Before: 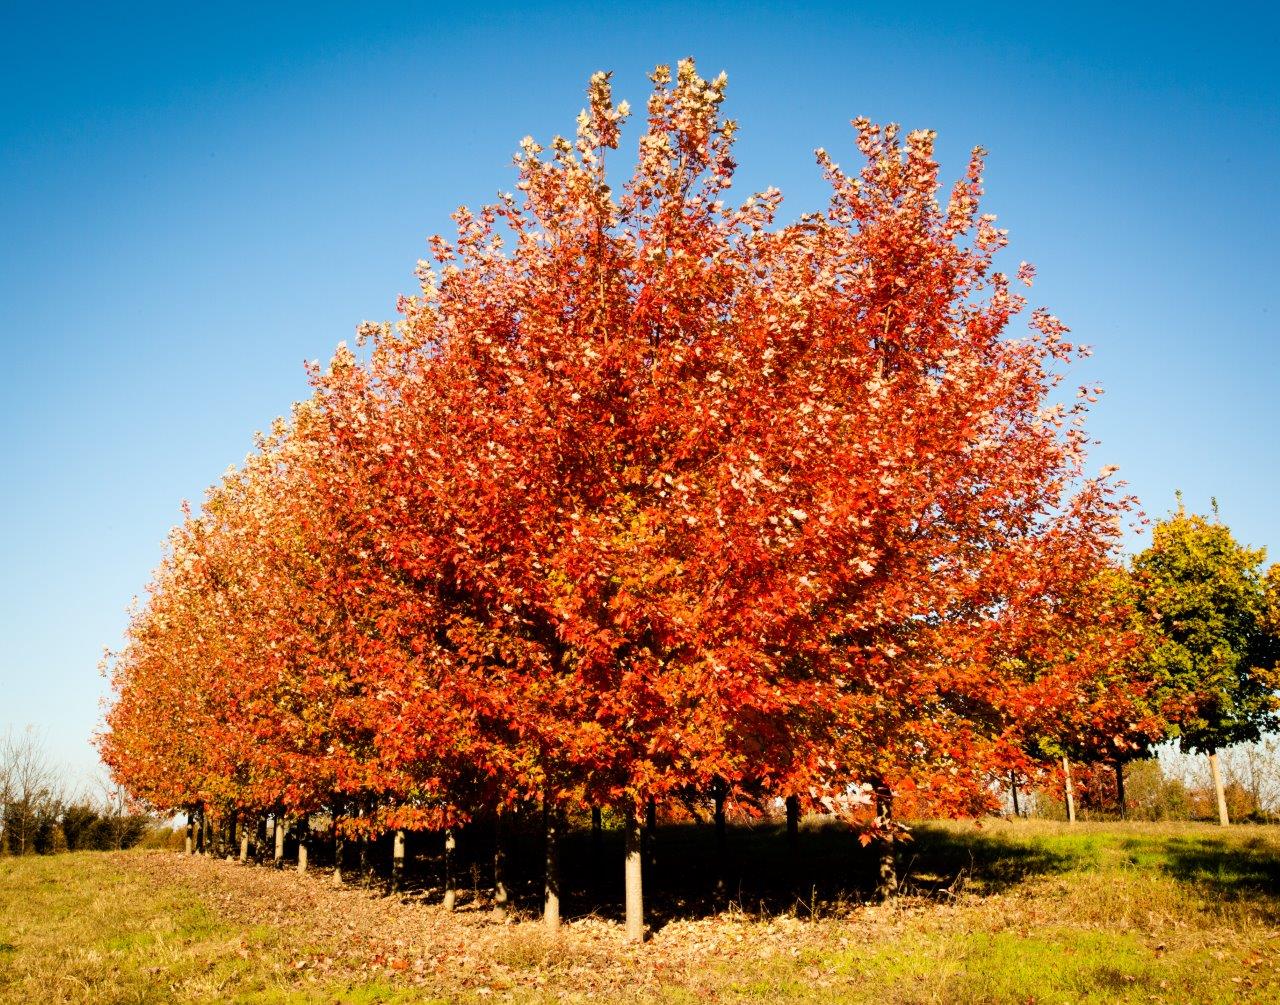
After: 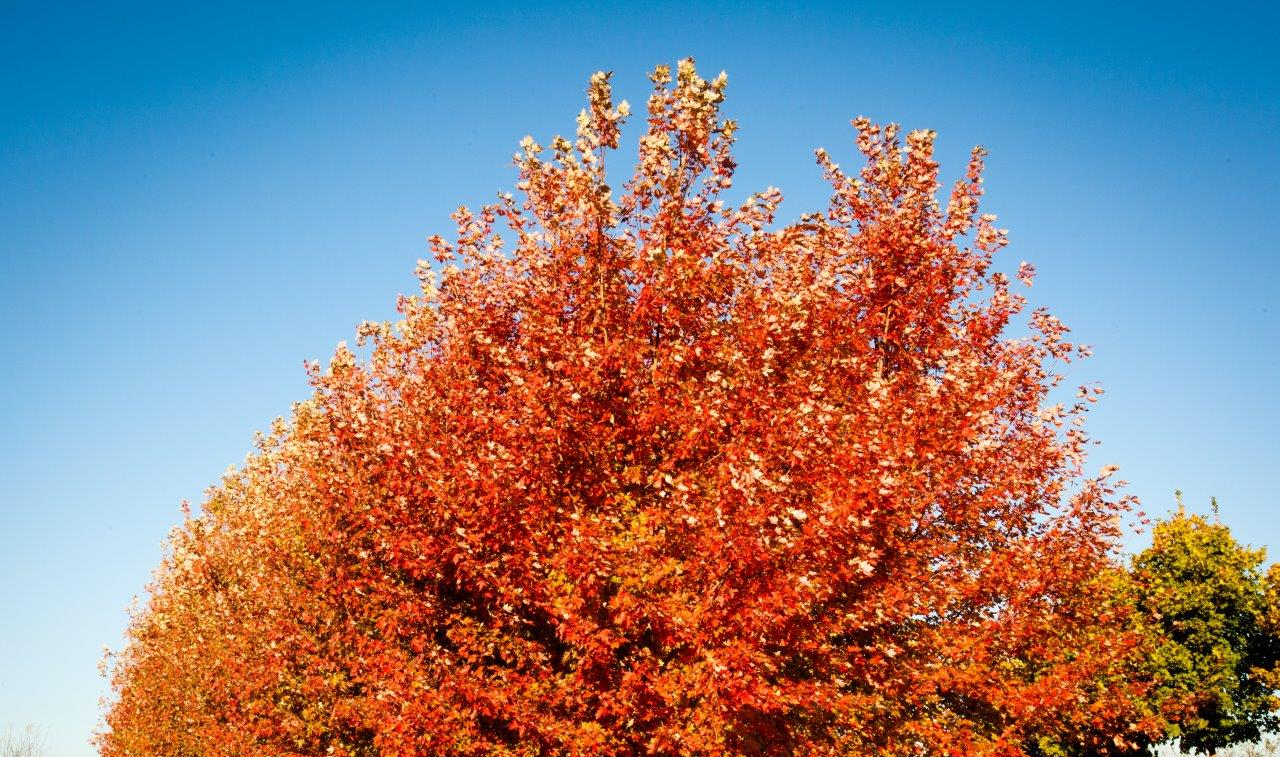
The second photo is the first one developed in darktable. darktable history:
crop: bottom 24.666%
